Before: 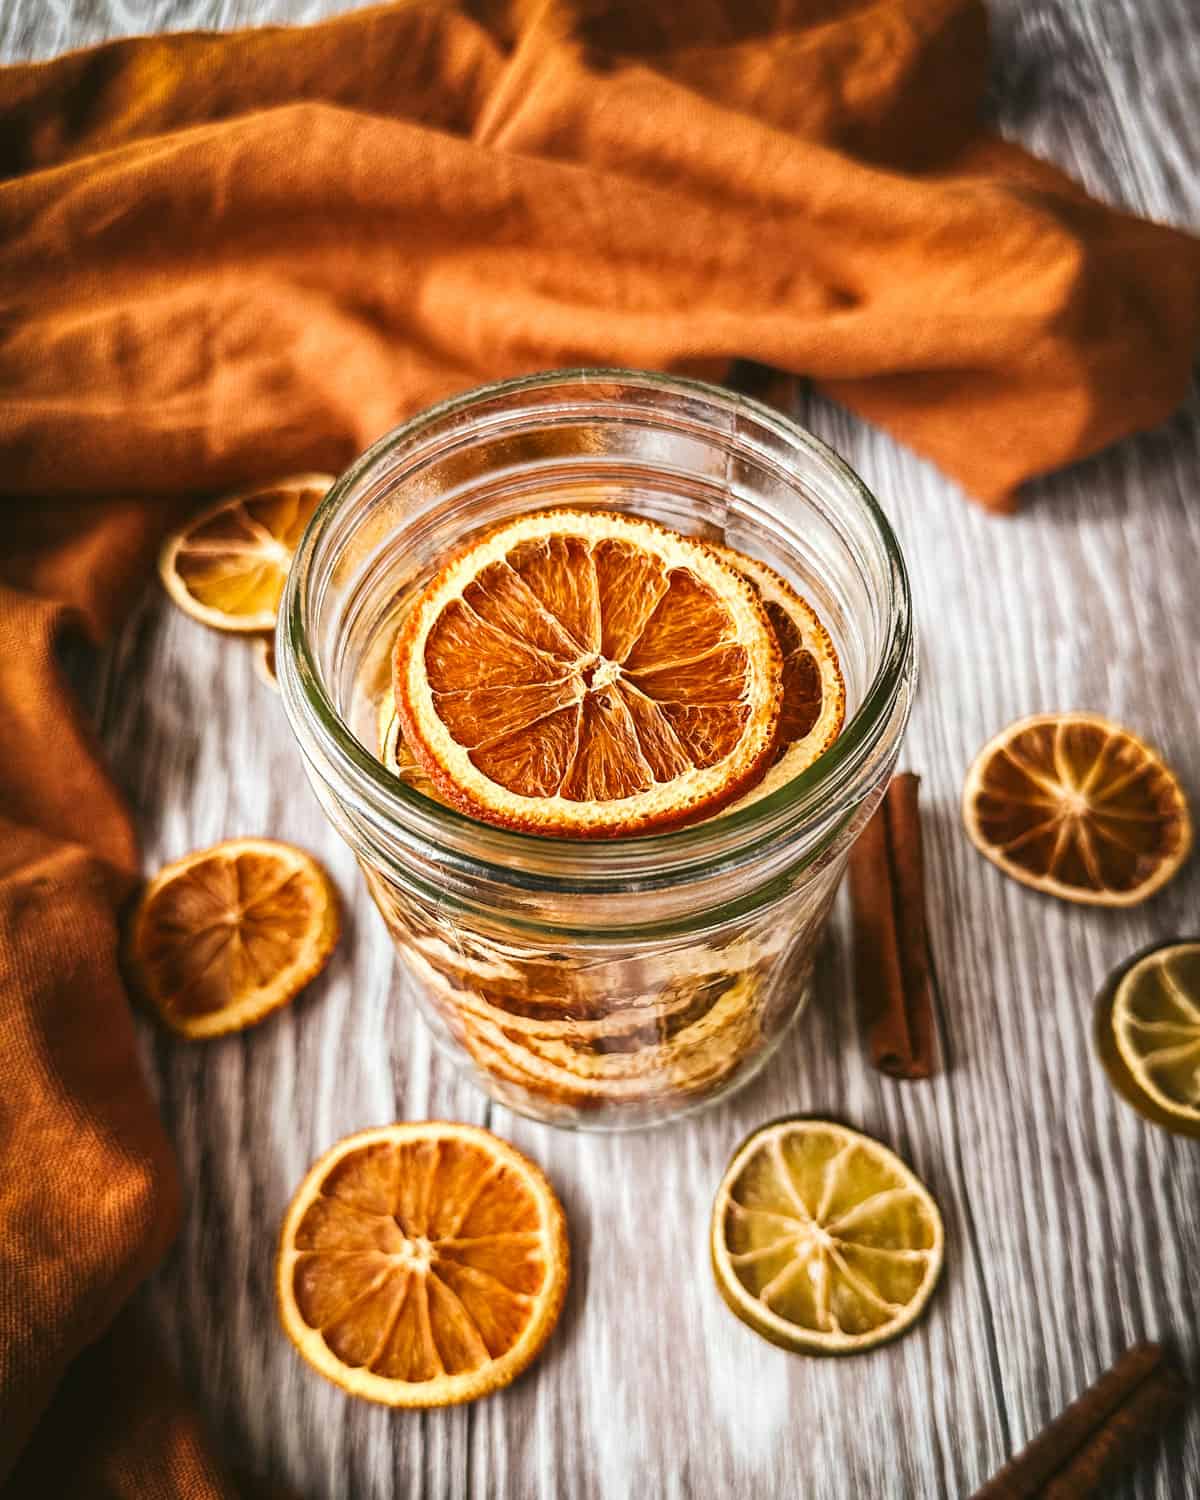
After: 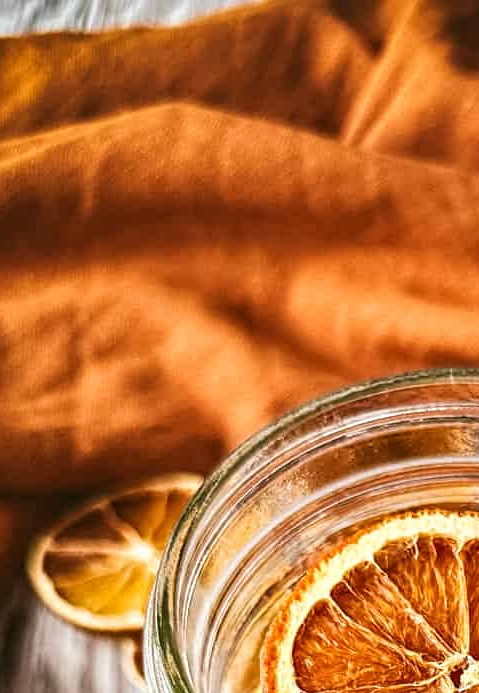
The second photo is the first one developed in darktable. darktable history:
crop and rotate: left 11.003%, top 0.058%, right 49.003%, bottom 53.712%
contrast equalizer: octaves 7, y [[0.502, 0.505, 0.512, 0.529, 0.564, 0.588], [0.5 ×6], [0.502, 0.505, 0.512, 0.529, 0.564, 0.588], [0, 0.001, 0.001, 0.004, 0.008, 0.011], [0, 0.001, 0.001, 0.004, 0.008, 0.011]]
